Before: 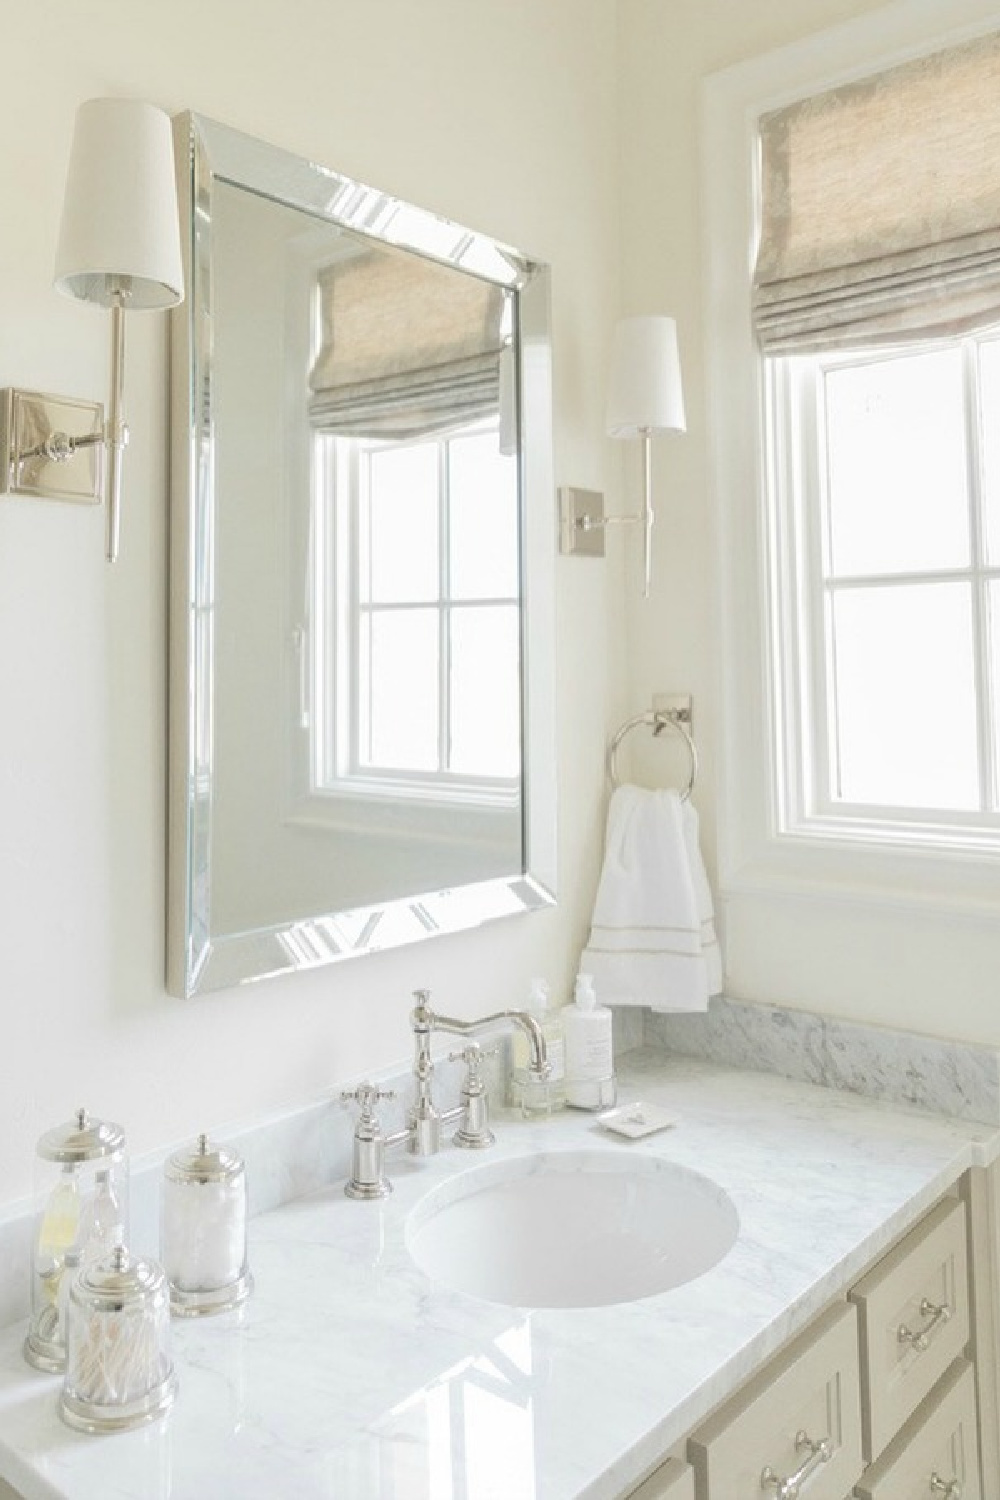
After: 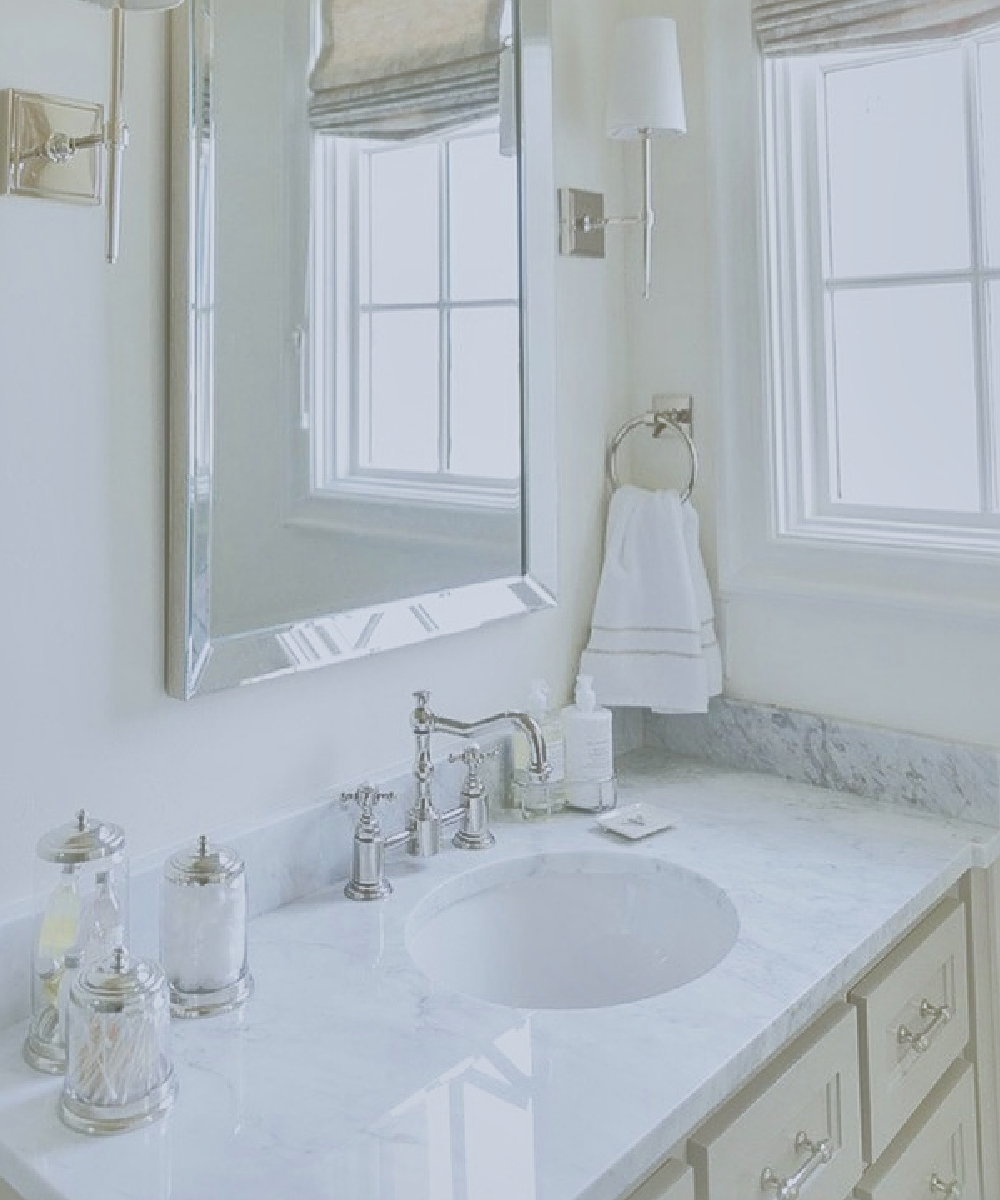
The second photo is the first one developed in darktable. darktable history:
exposure: black level correction -0.028, compensate highlight preservation false
crop and rotate: top 19.998%
sharpen: on, module defaults
white balance: red 0.954, blue 1.079
filmic rgb: black relative exposure -7.75 EV, white relative exposure 4.4 EV, threshold 3 EV, hardness 3.76, latitude 50%, contrast 1.1, color science v5 (2021), contrast in shadows safe, contrast in highlights safe, enable highlight reconstruction true
shadows and highlights: shadows 40, highlights -60
color balance rgb: perceptual saturation grading › global saturation 20%, perceptual saturation grading › highlights -50%, perceptual saturation grading › shadows 30%, perceptual brilliance grading › global brilliance 10%, perceptual brilliance grading › shadows 15%
